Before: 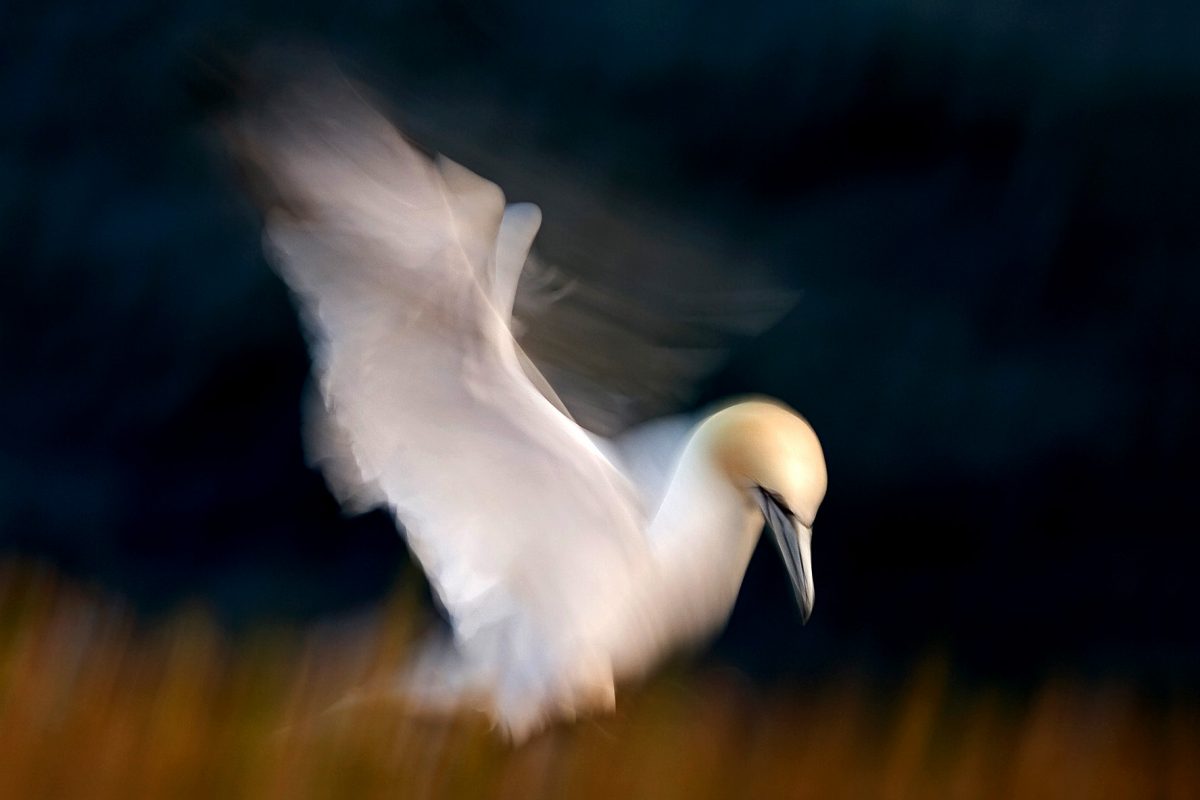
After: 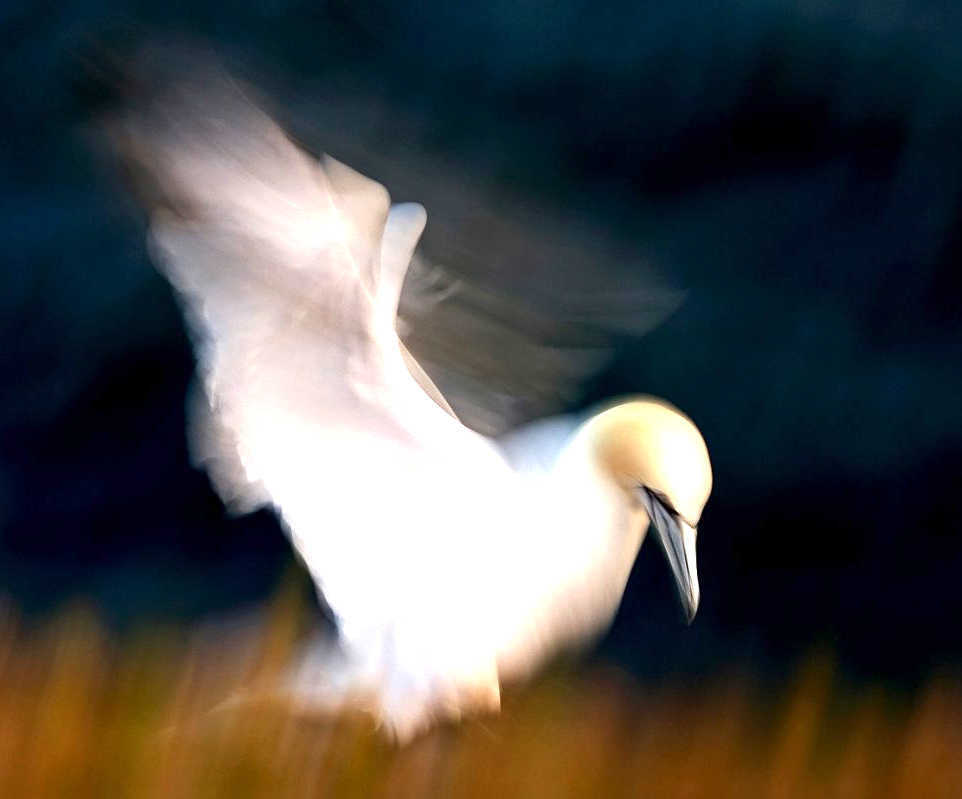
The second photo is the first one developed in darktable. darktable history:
exposure: exposure 1 EV, compensate highlight preservation false
crop and rotate: left 9.597%, right 10.195%
